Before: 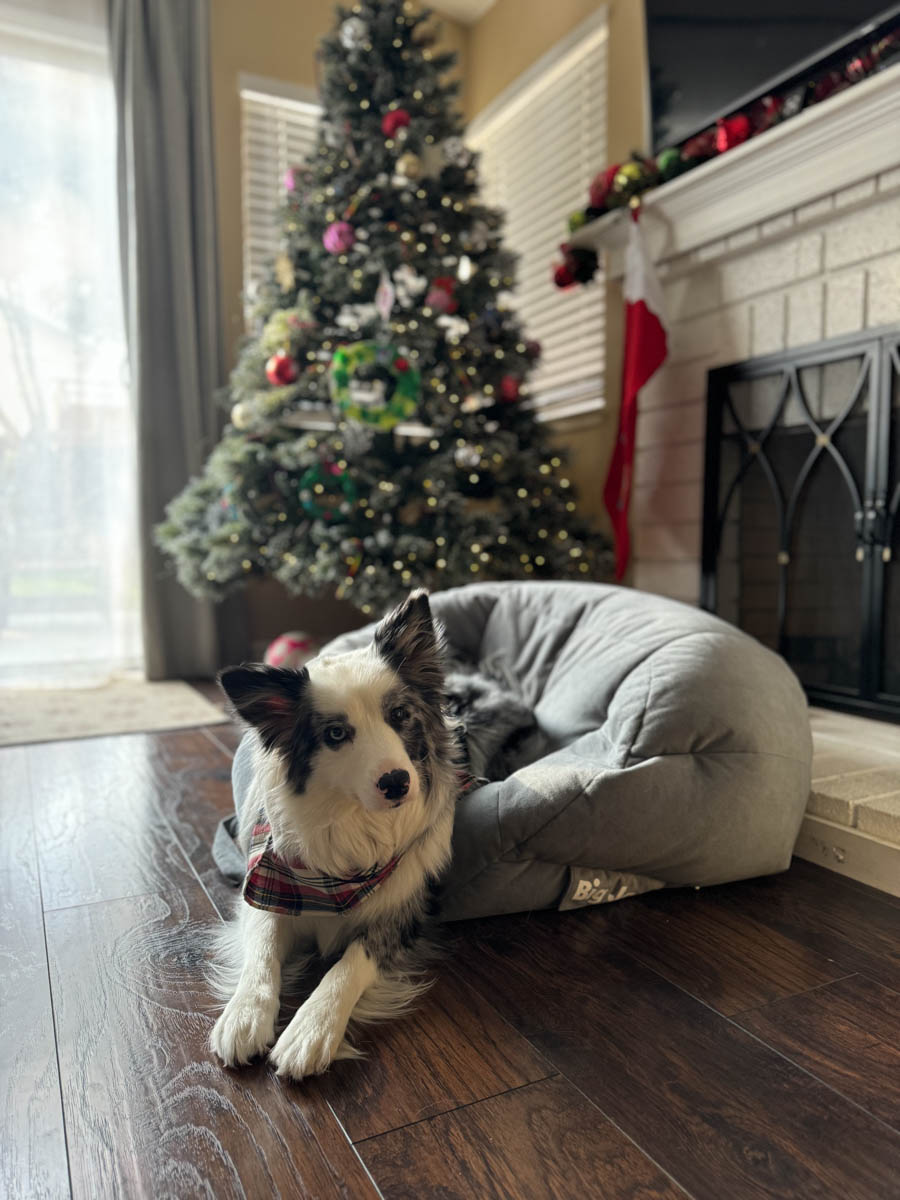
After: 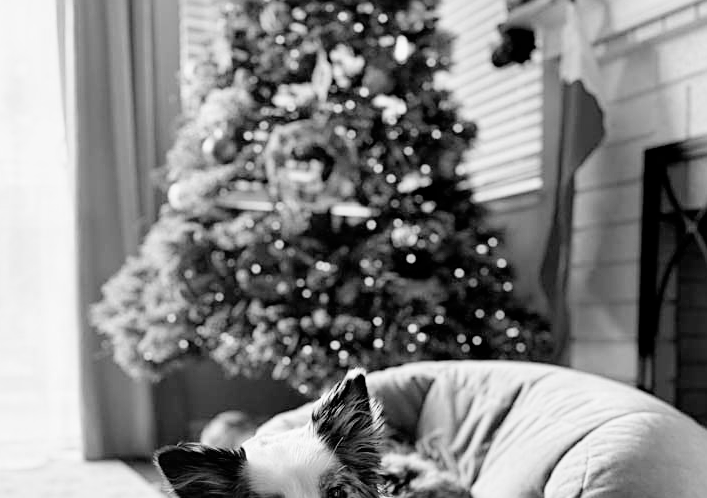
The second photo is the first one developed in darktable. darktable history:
white balance: red 0.974, blue 1.044
crop: left 7.036%, top 18.398%, right 14.379%, bottom 40.043%
monochrome: on, module defaults
filmic rgb: black relative exposure -5 EV, hardness 2.88, contrast 1.1
sharpen: on, module defaults
exposure: black level correction 0, exposure 1.1 EV, compensate exposure bias true, compensate highlight preservation false
